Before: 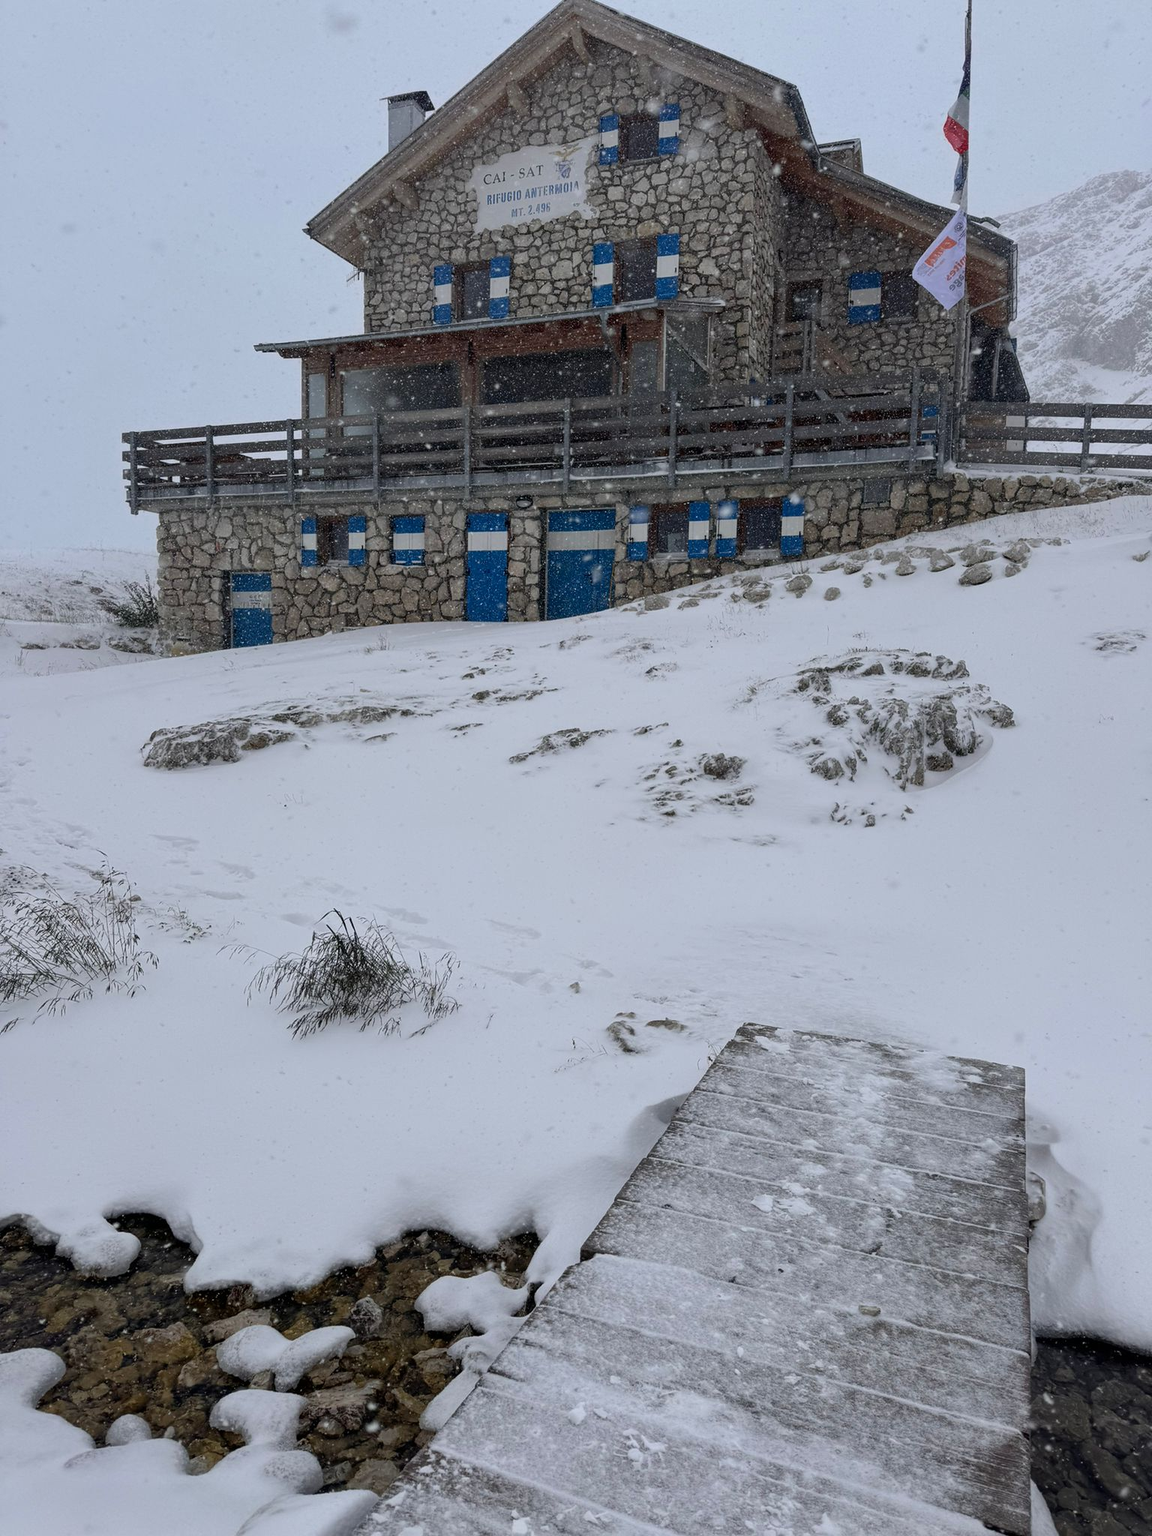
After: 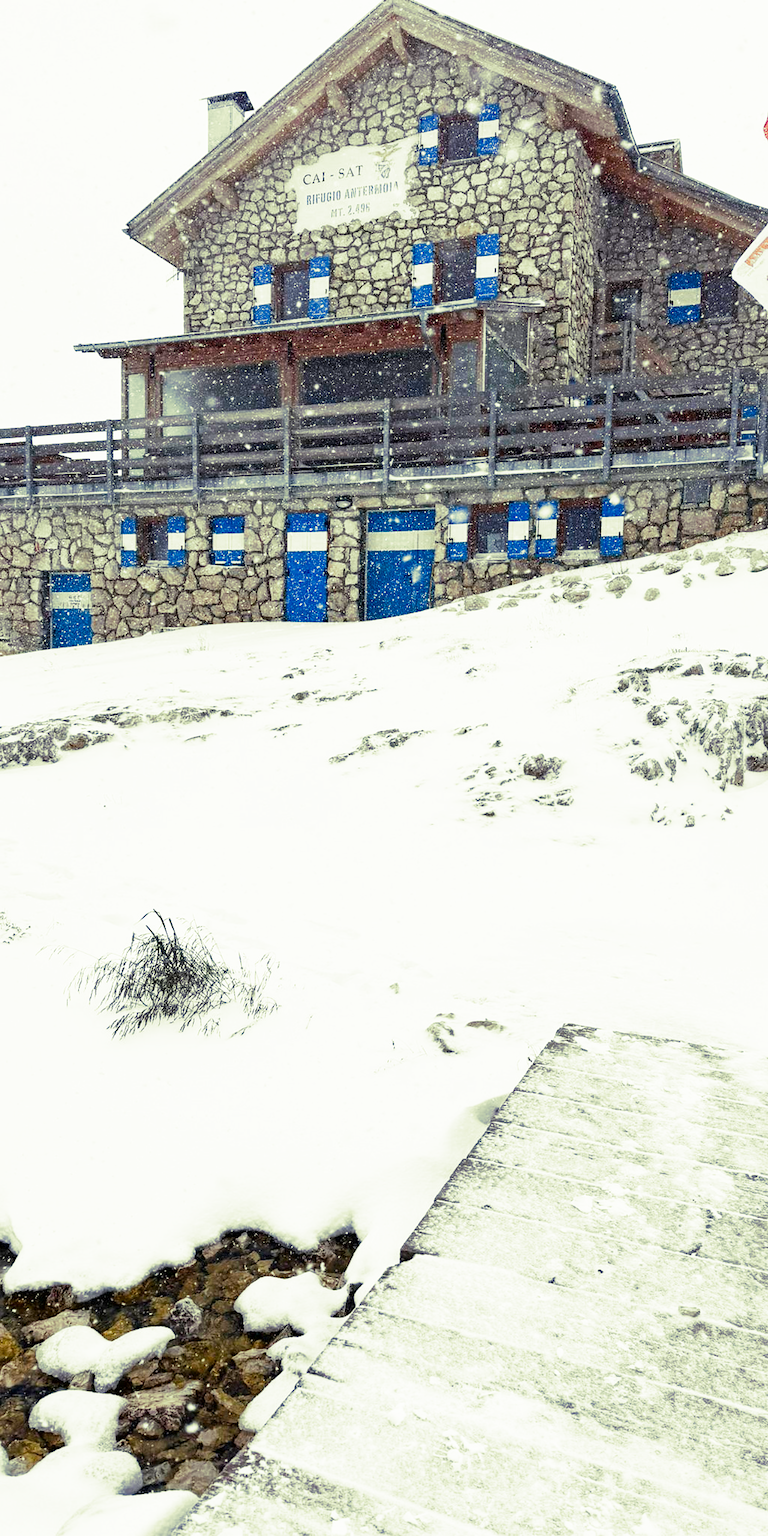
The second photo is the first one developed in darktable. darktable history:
split-toning: shadows › hue 290.82°, shadows › saturation 0.34, highlights › saturation 0.38, balance 0, compress 50%
contrast brightness saturation: contrast 0.1, brightness 0.03, saturation 0.09
base curve: curves: ch0 [(0, 0) (0.495, 0.917) (1, 1)], preserve colors none
crop and rotate: left 15.754%, right 17.579%
color balance rgb: perceptual saturation grading › global saturation 25%, perceptual brilliance grading › mid-tones 10%, perceptual brilliance grading › shadows 15%, global vibrance 20%
